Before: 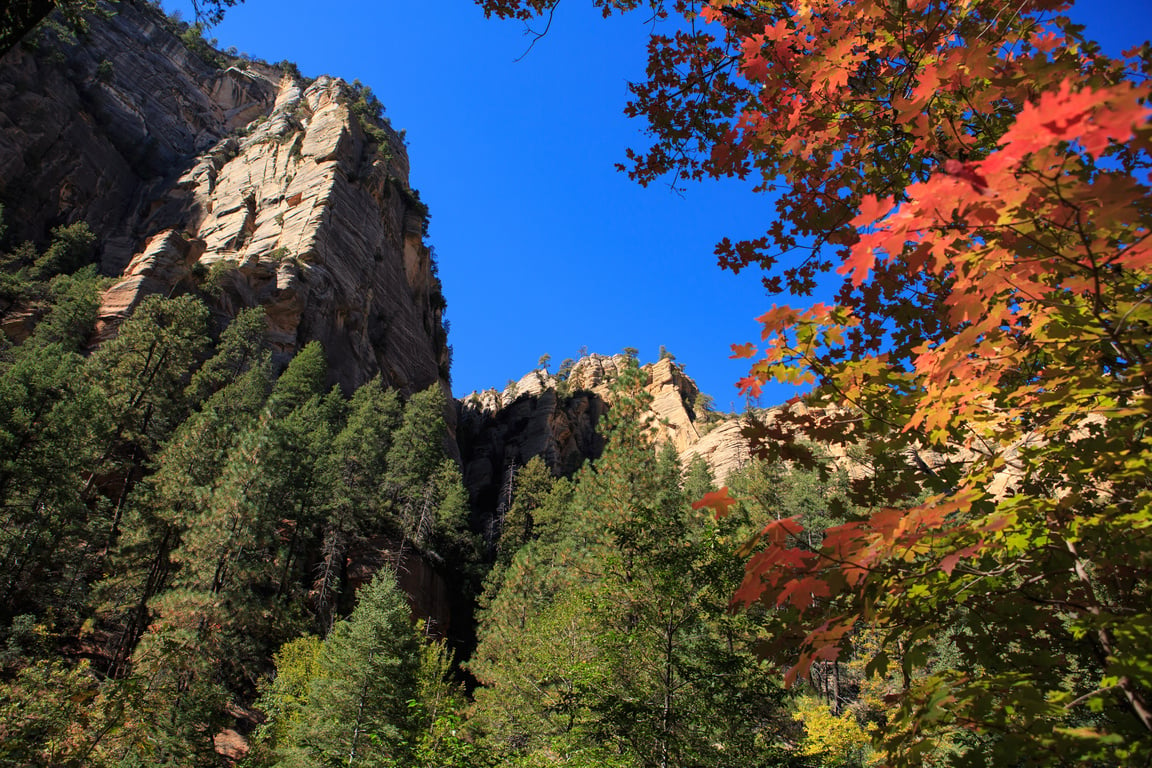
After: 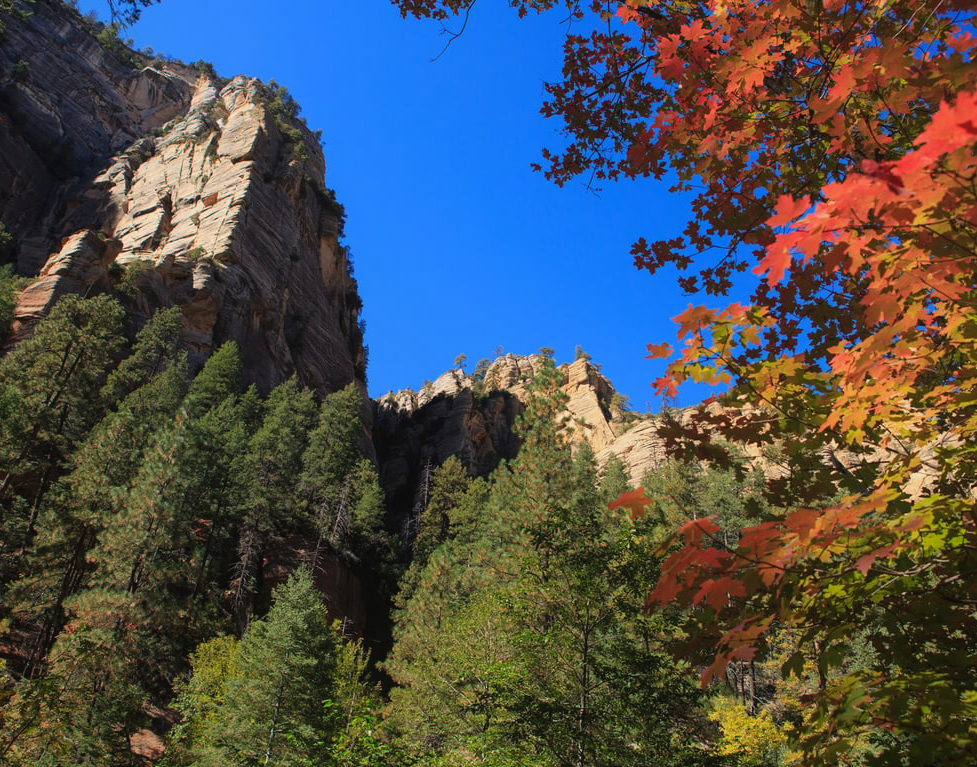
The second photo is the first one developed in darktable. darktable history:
contrast equalizer: octaves 7, y [[0.6 ×6], [0.55 ×6], [0 ×6], [0 ×6], [0 ×6]], mix -0.306
crop: left 7.373%, right 7.816%
